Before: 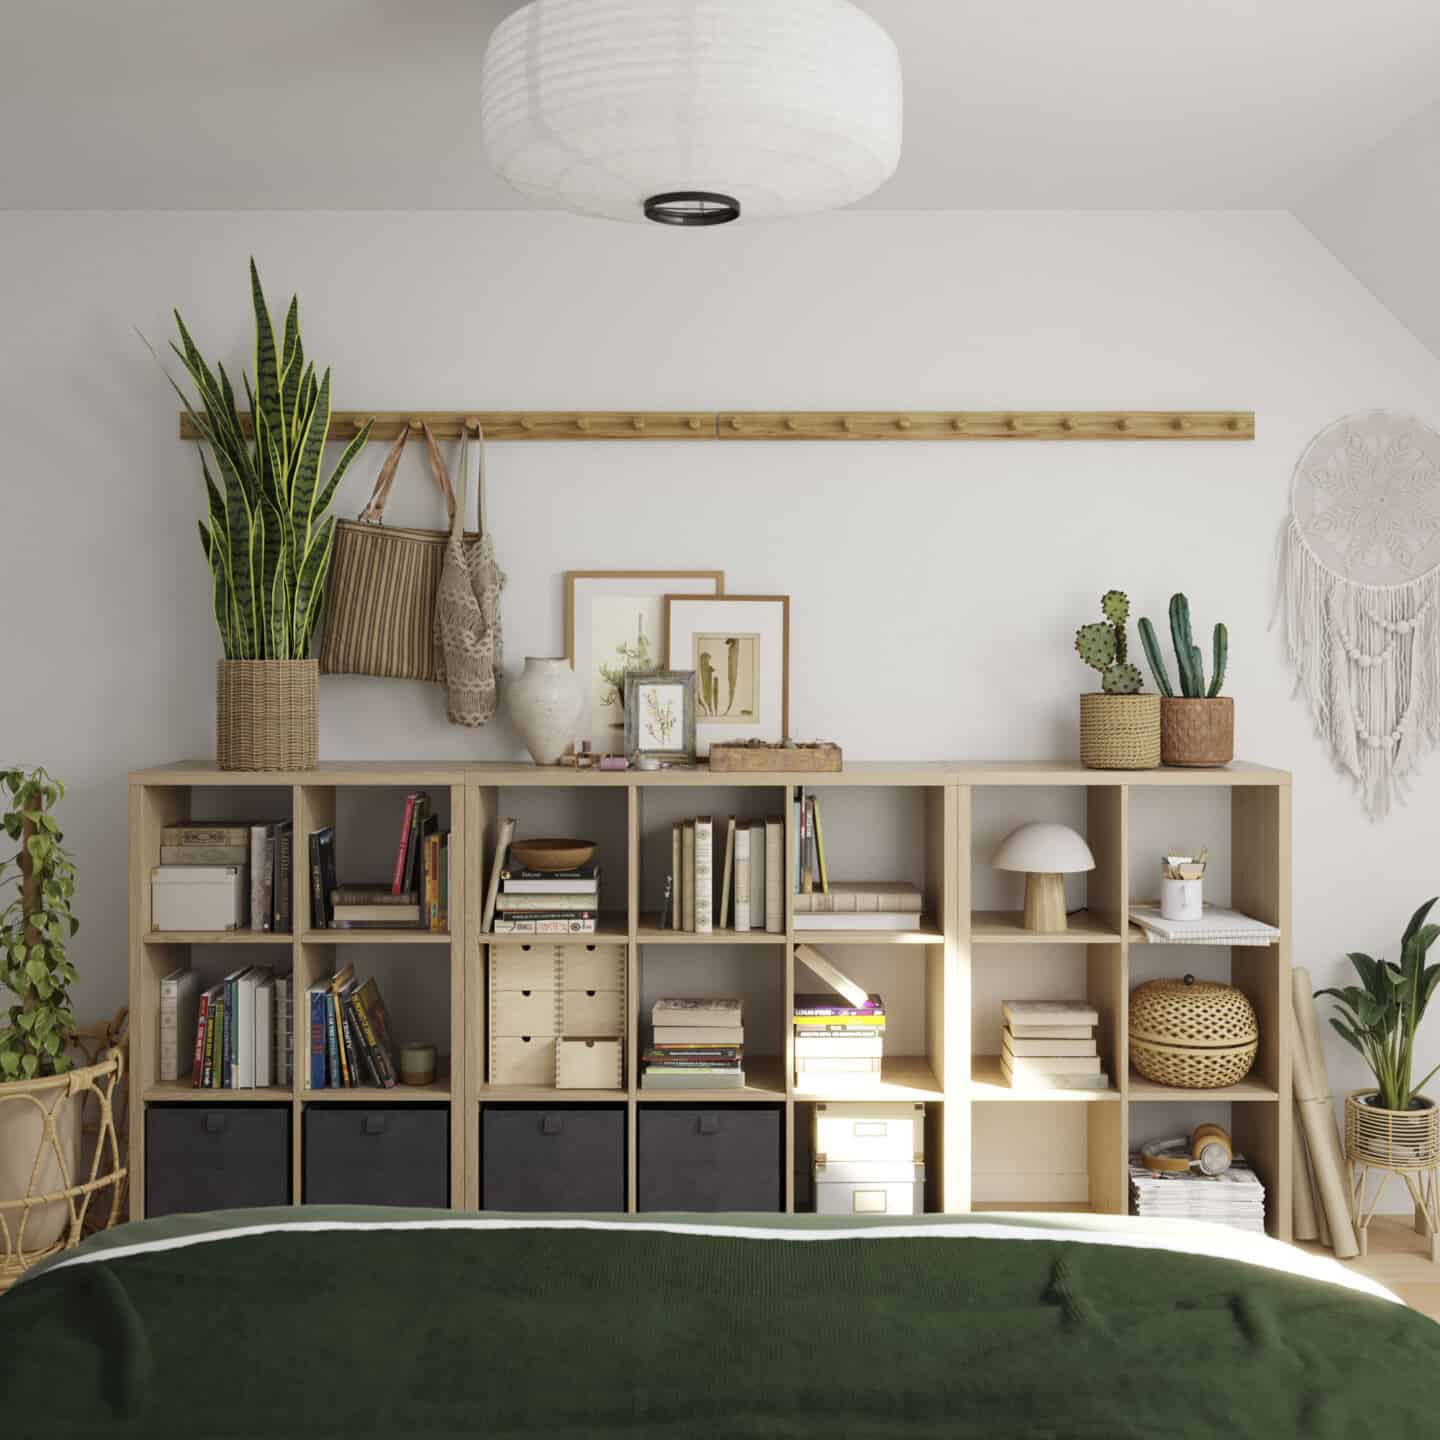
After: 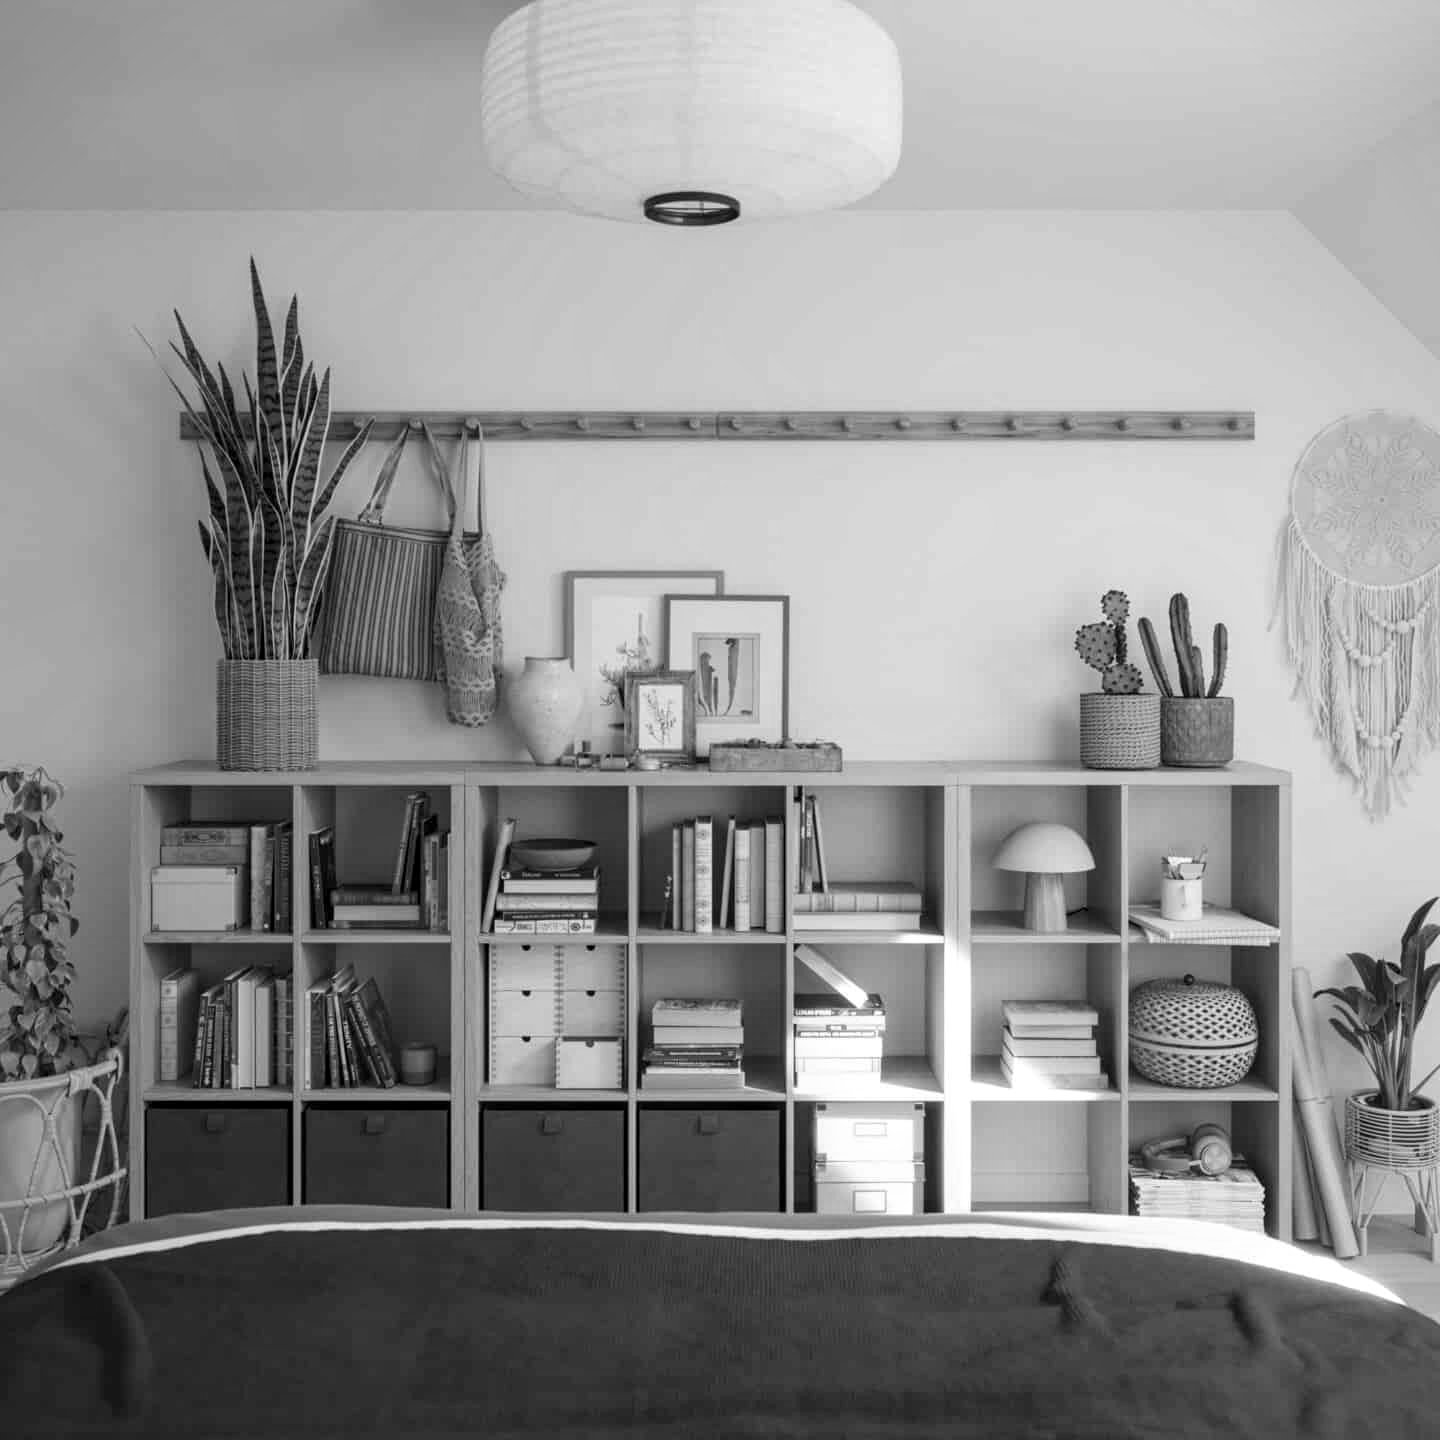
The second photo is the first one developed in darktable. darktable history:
tone equalizer: on, module defaults
monochrome: on, module defaults
vignetting: fall-off start 116.67%, fall-off radius 59.26%, brightness -0.31, saturation -0.056
local contrast: on, module defaults
